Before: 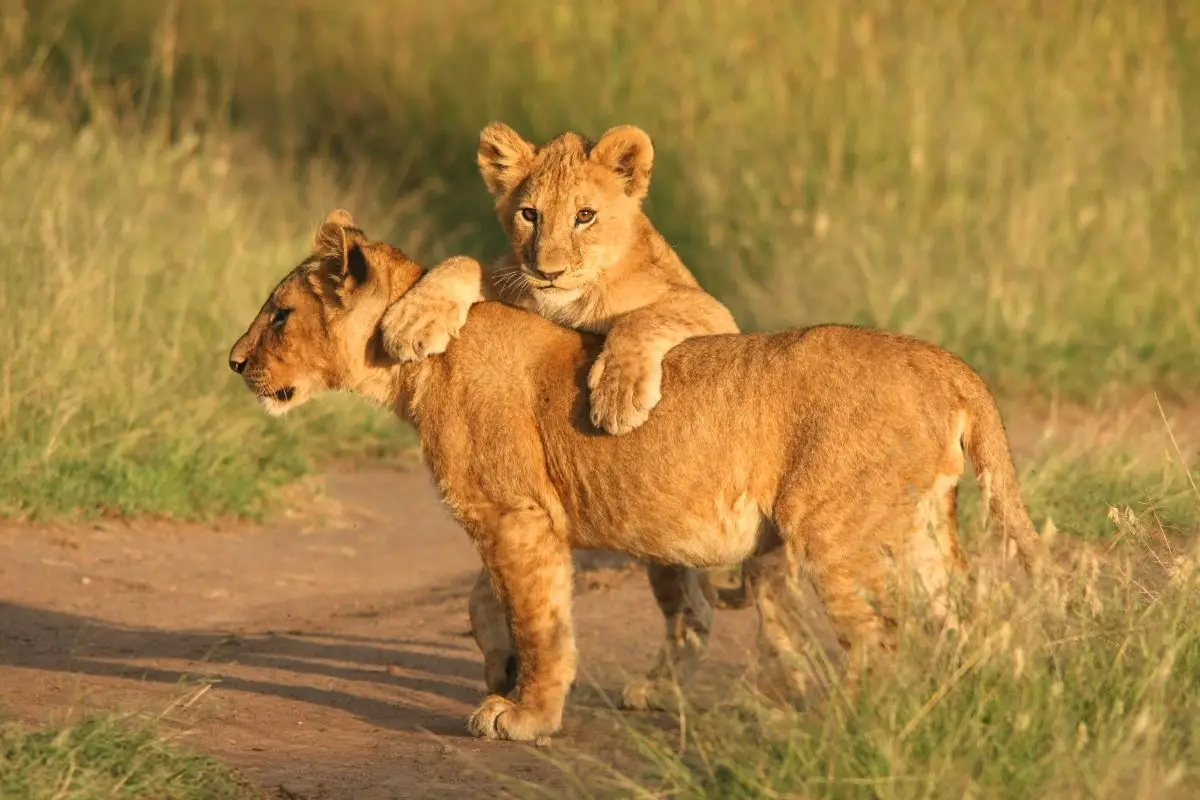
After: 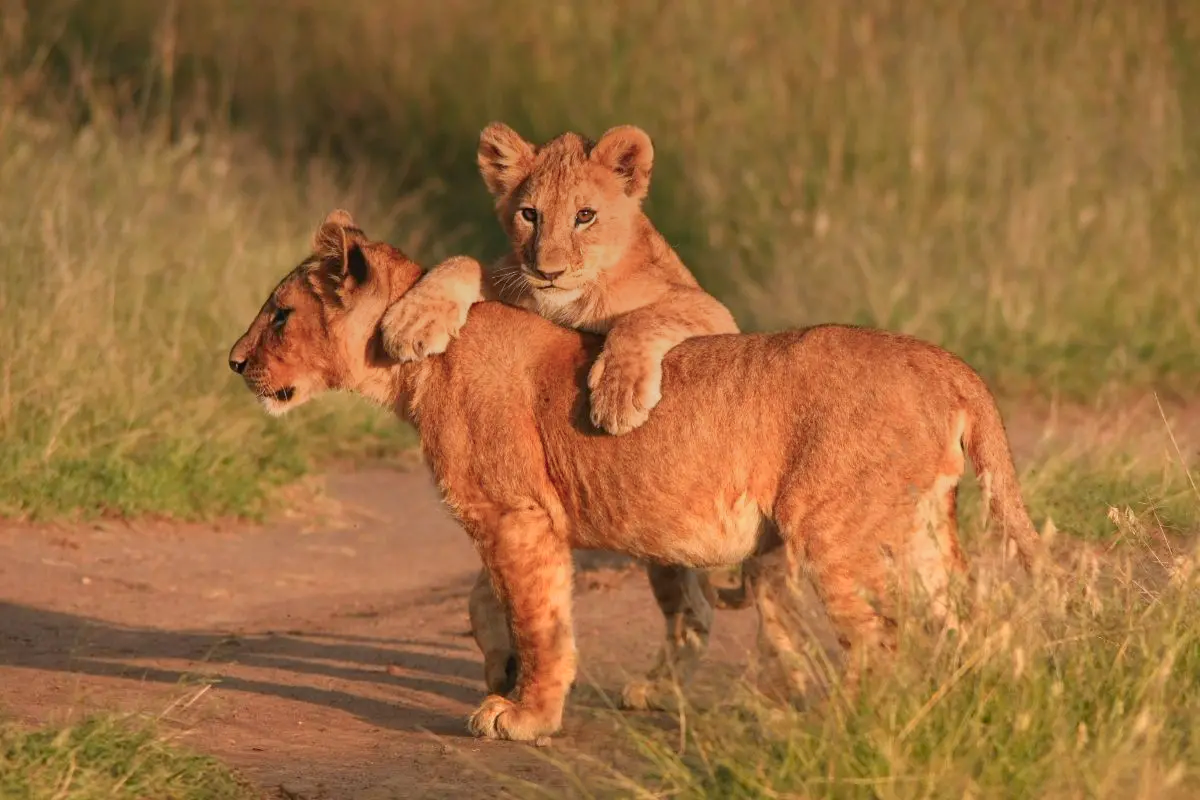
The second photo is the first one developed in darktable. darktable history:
color zones: curves: ch1 [(0.239, 0.552) (0.75, 0.5)]; ch2 [(0.25, 0.462) (0.749, 0.457)], mix 25.94%
graduated density: hue 238.83°, saturation 50%
tone equalizer: -7 EV 0.13 EV, smoothing diameter 25%, edges refinement/feathering 10, preserve details guided filter
